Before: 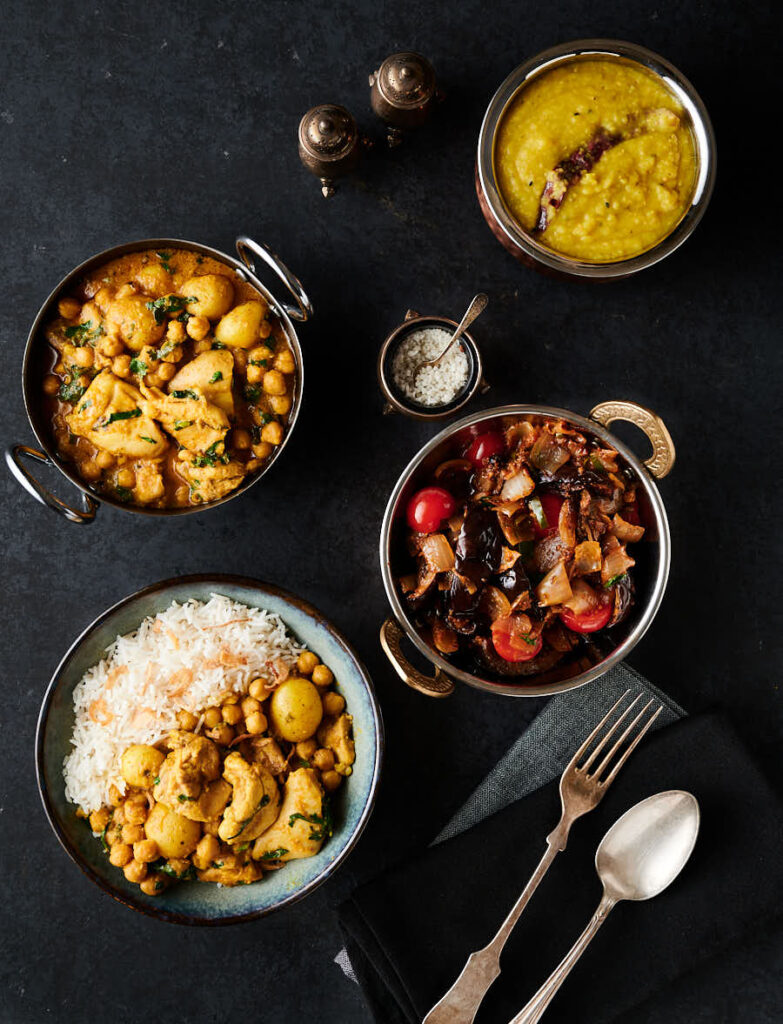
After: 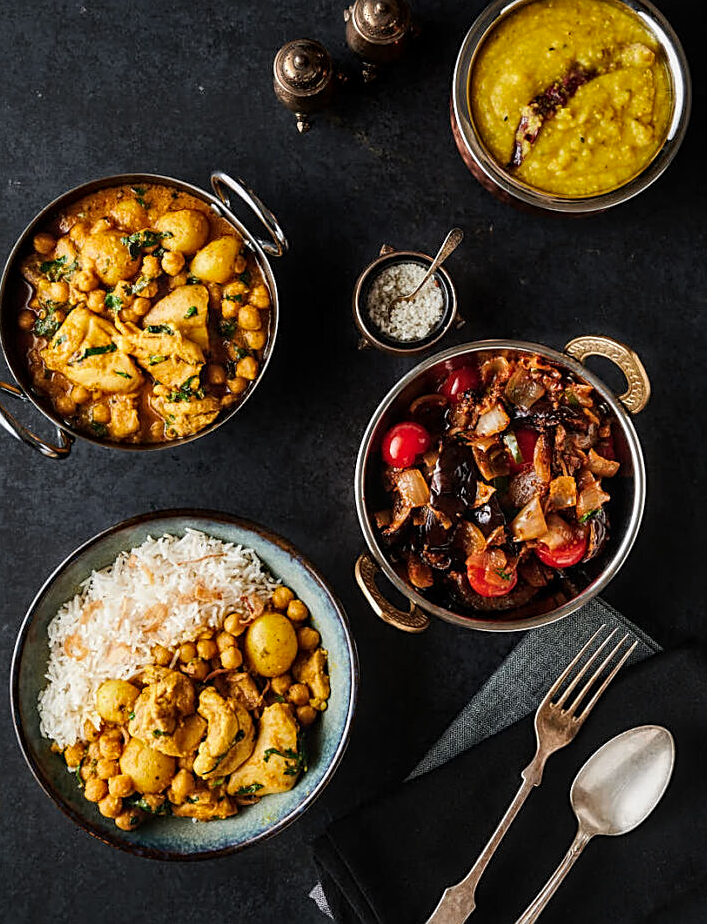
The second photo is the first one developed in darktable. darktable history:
crop: left 3.305%, top 6.436%, right 6.389%, bottom 3.258%
vibrance: on, module defaults
local contrast: on, module defaults
sharpen: on, module defaults
